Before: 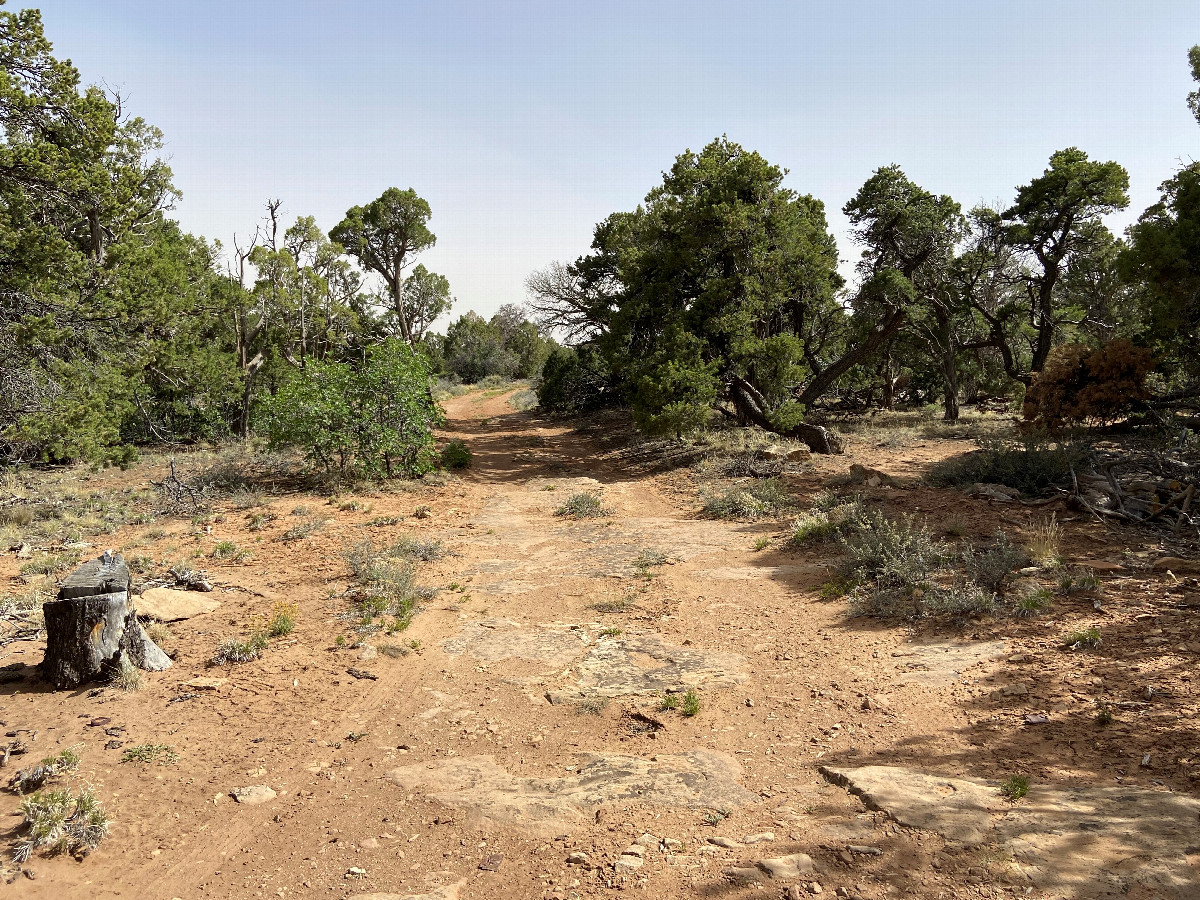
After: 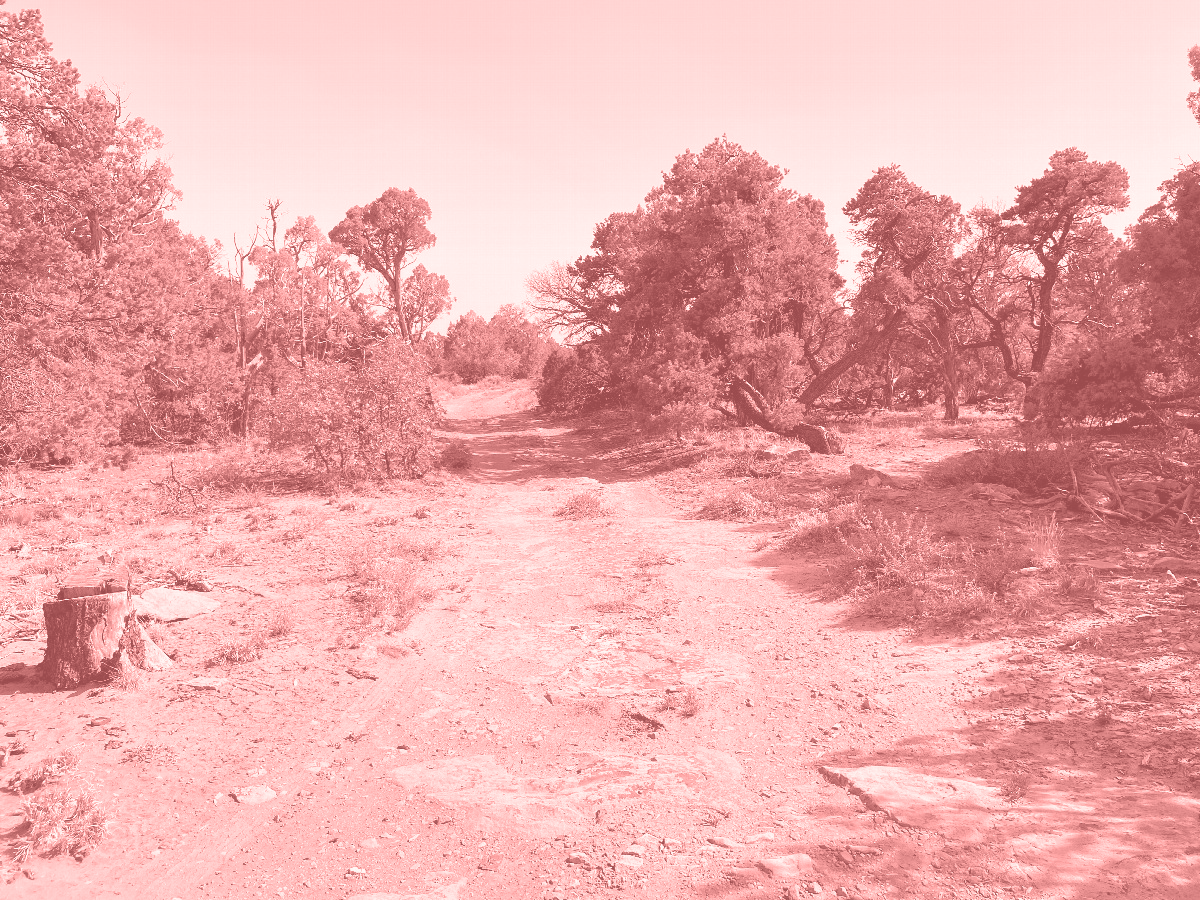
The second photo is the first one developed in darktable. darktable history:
exposure: black level correction 0, exposure 0.953 EV, compensate exposure bias true, compensate highlight preservation false
colorize: saturation 51%, source mix 50.67%, lightness 50.67%
color contrast: blue-yellow contrast 0.7
